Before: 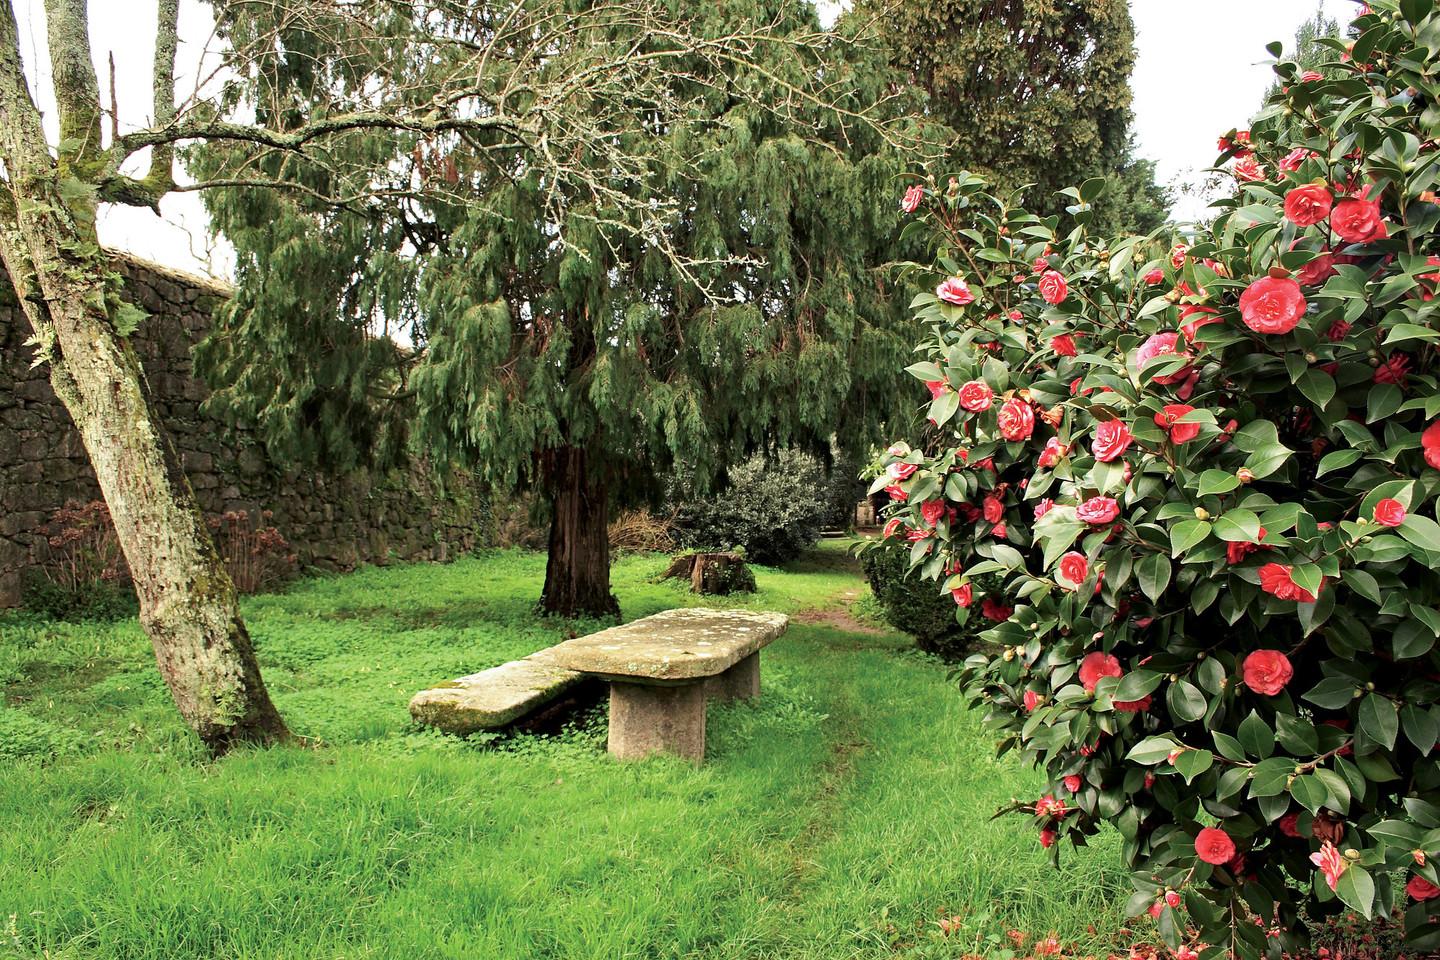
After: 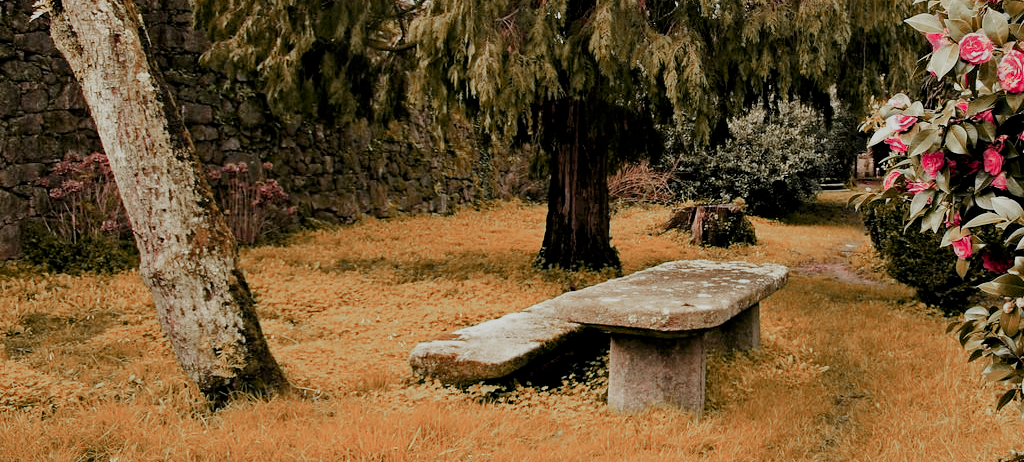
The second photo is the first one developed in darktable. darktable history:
tone equalizer: edges refinement/feathering 500, mask exposure compensation -1.57 EV, preserve details no
exposure: black level correction 0.004, exposure 0.017 EV, compensate highlight preservation false
crop: top 36.342%, right 28.356%, bottom 14.867%
filmic rgb: black relative exposure -7.65 EV, white relative exposure 4.56 EV, hardness 3.61, preserve chrominance no, color science v3 (2019), use custom middle-gray values true
color zones: curves: ch0 [(0.006, 0.385) (0.143, 0.563) (0.243, 0.321) (0.352, 0.464) (0.516, 0.456) (0.625, 0.5) (0.75, 0.5) (0.875, 0.5)]; ch1 [(0, 0.5) (0.134, 0.504) (0.246, 0.463) (0.421, 0.515) (0.5, 0.56) (0.625, 0.5) (0.75, 0.5) (0.875, 0.5)]; ch2 [(0, 0.5) (0.131, 0.426) (0.307, 0.289) (0.38, 0.188) (0.513, 0.216) (0.625, 0.548) (0.75, 0.468) (0.838, 0.396) (0.971, 0.311)]
